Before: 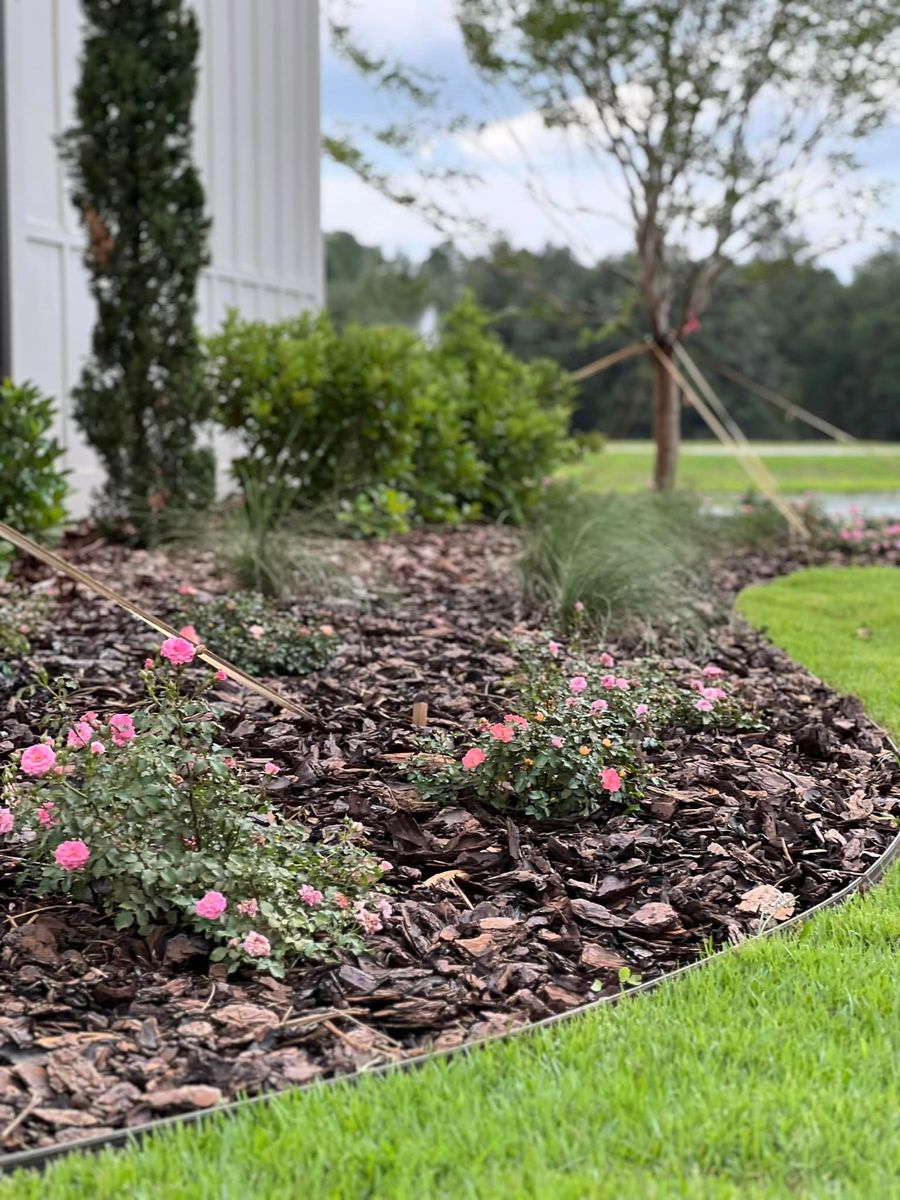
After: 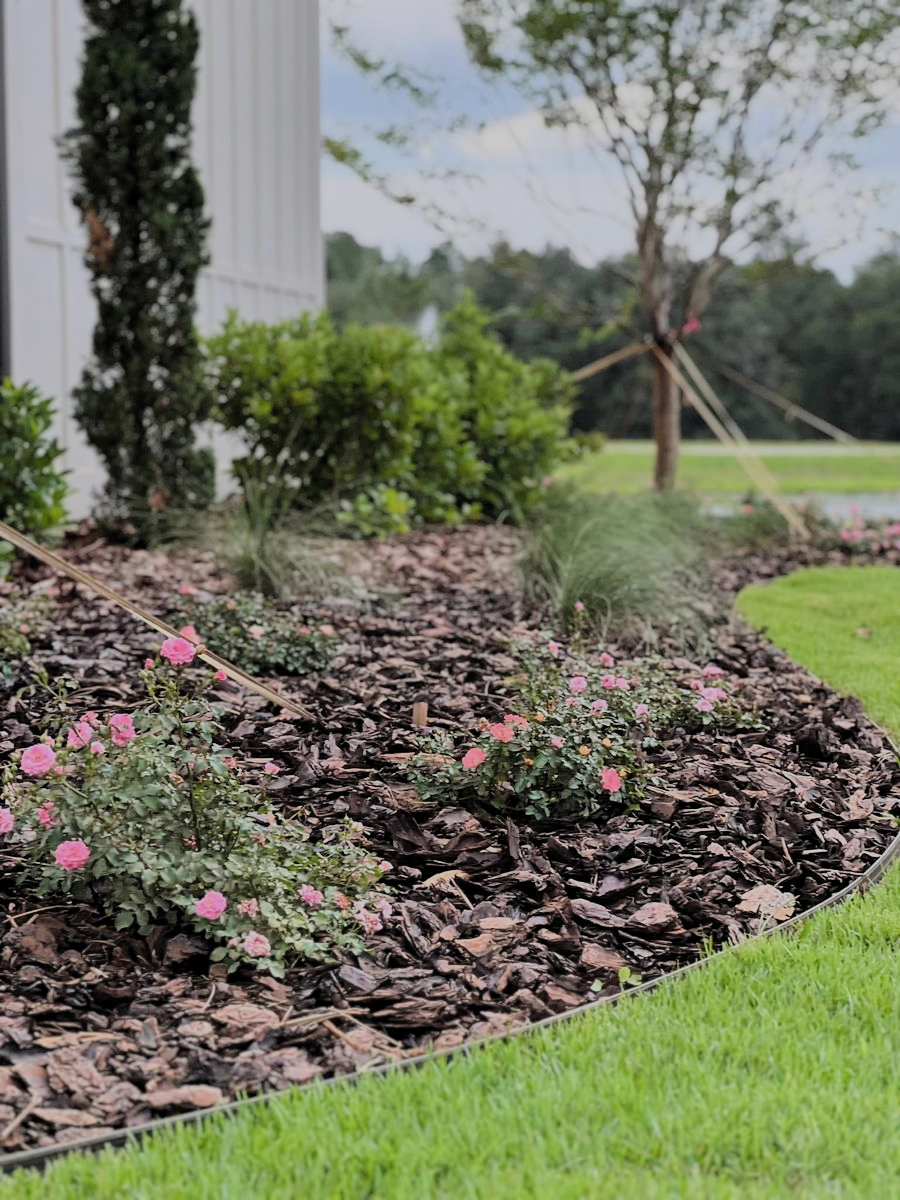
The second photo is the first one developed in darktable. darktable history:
filmic rgb: black relative exposure -7.33 EV, white relative exposure 5.07 EV, hardness 3.21, color science v5 (2021), contrast in shadows safe, contrast in highlights safe
